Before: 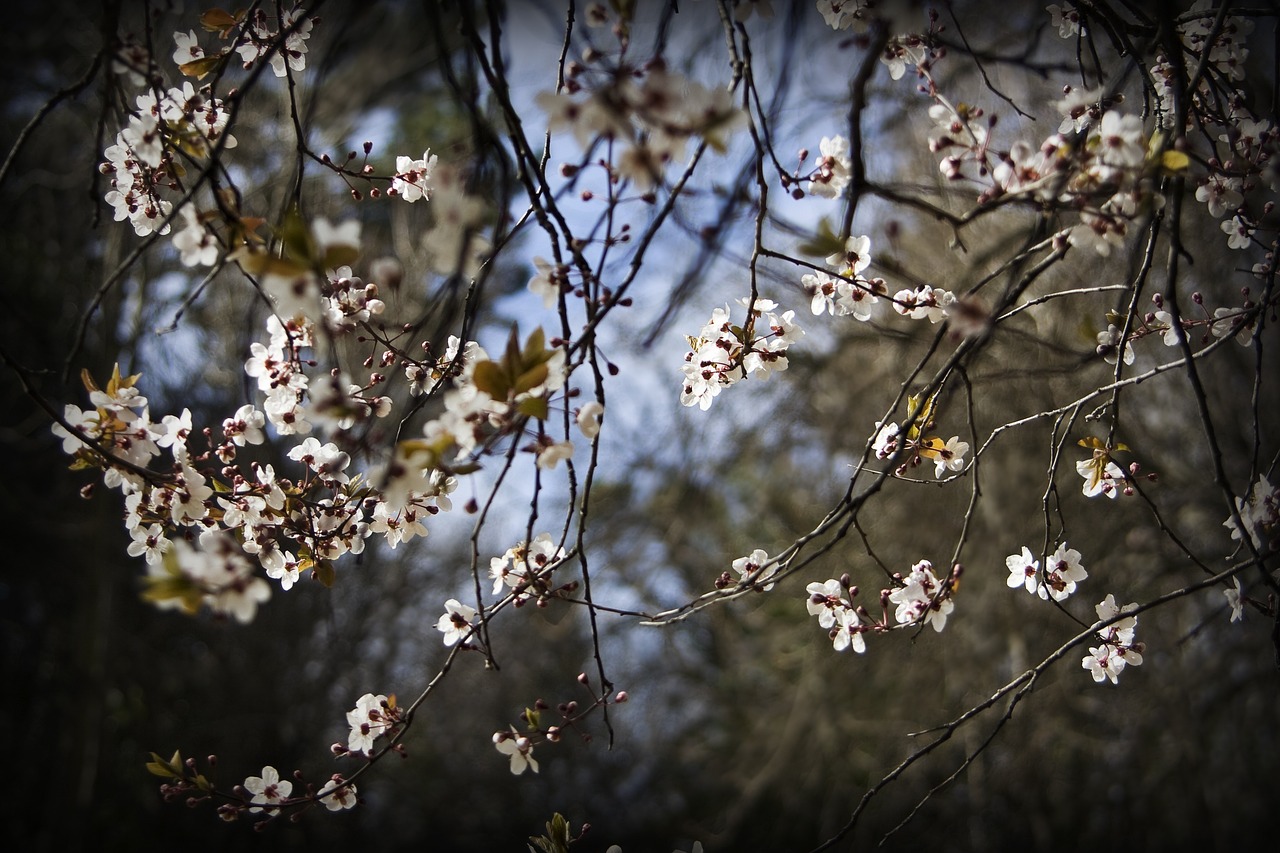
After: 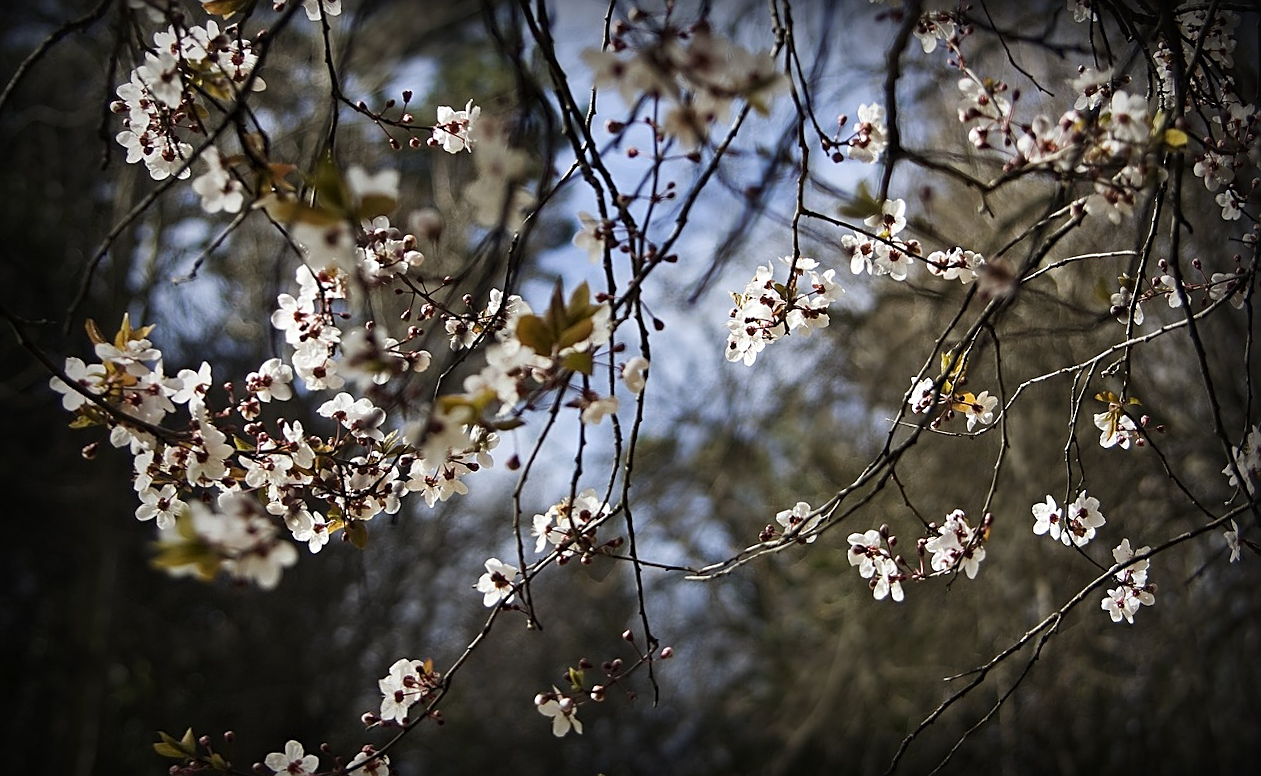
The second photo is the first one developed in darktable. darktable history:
rotate and perspective: rotation -0.013°, lens shift (vertical) -0.027, lens shift (horizontal) 0.178, crop left 0.016, crop right 0.989, crop top 0.082, crop bottom 0.918
sharpen: on, module defaults
